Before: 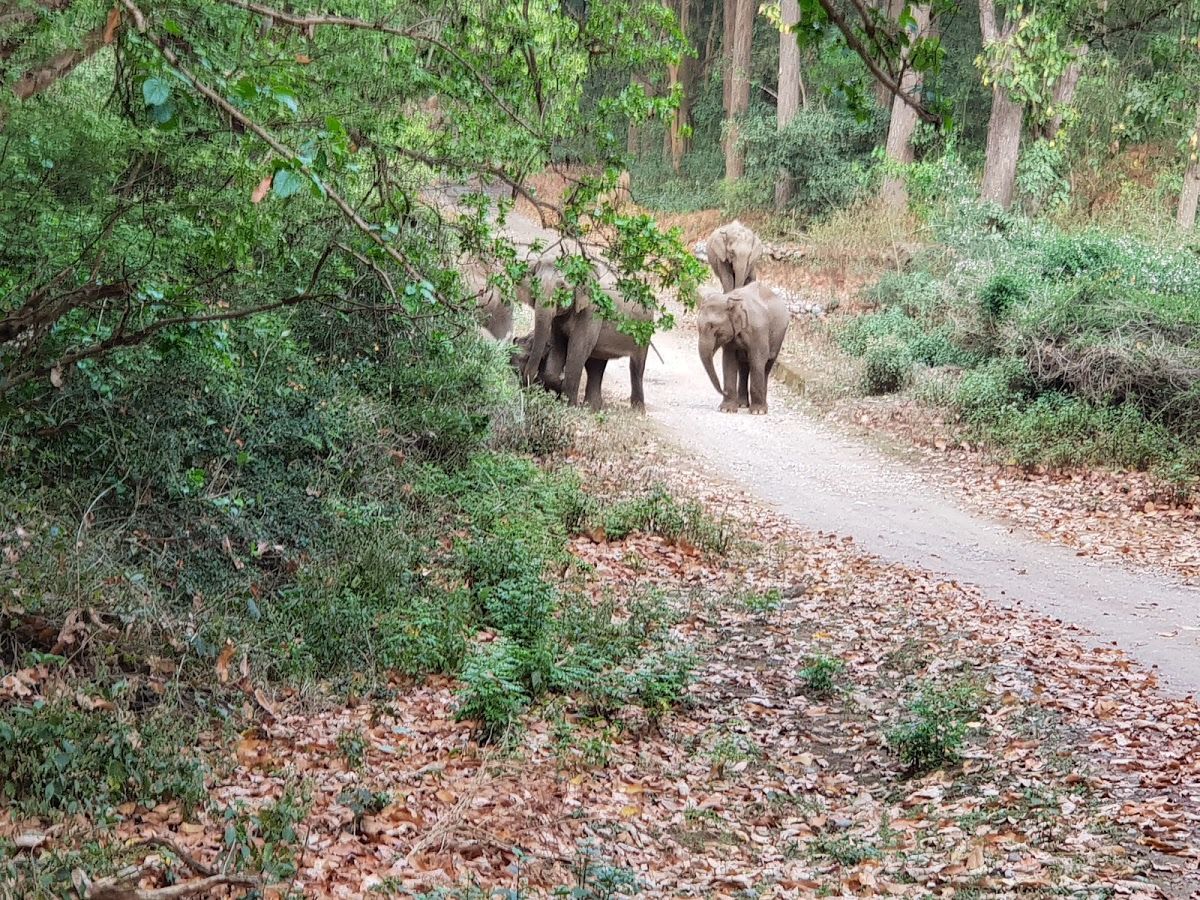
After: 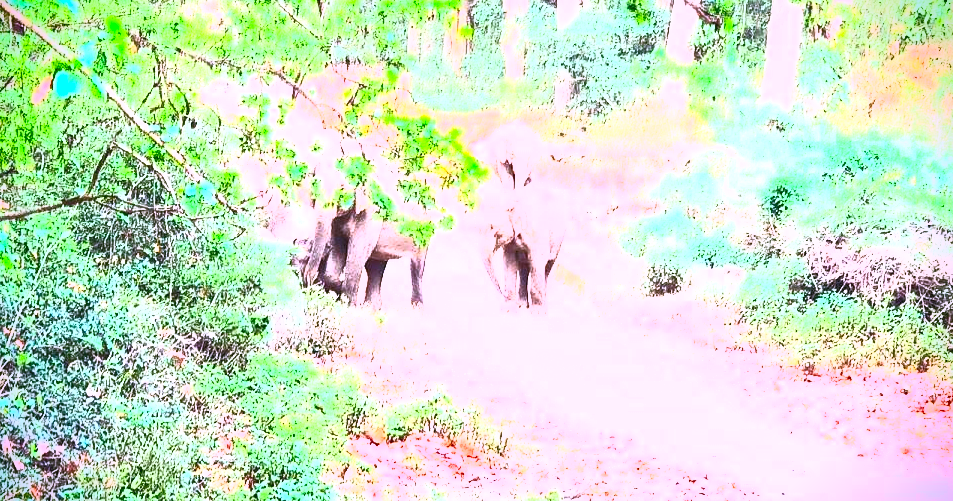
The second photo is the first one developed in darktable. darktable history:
crop: left 18.38%, top 11.092%, right 2.134%, bottom 33.217%
local contrast: highlights 100%, shadows 100%, detail 120%, midtone range 0.2
vignetting: fall-off start 88.53%, fall-off radius 44.2%, saturation 0.376, width/height ratio 1.161
contrast brightness saturation: contrast 1, brightness 1, saturation 1
exposure: black level correction 0, exposure 1.1 EV, compensate exposure bias true, compensate highlight preservation false
white balance: red 1.042, blue 1.17
